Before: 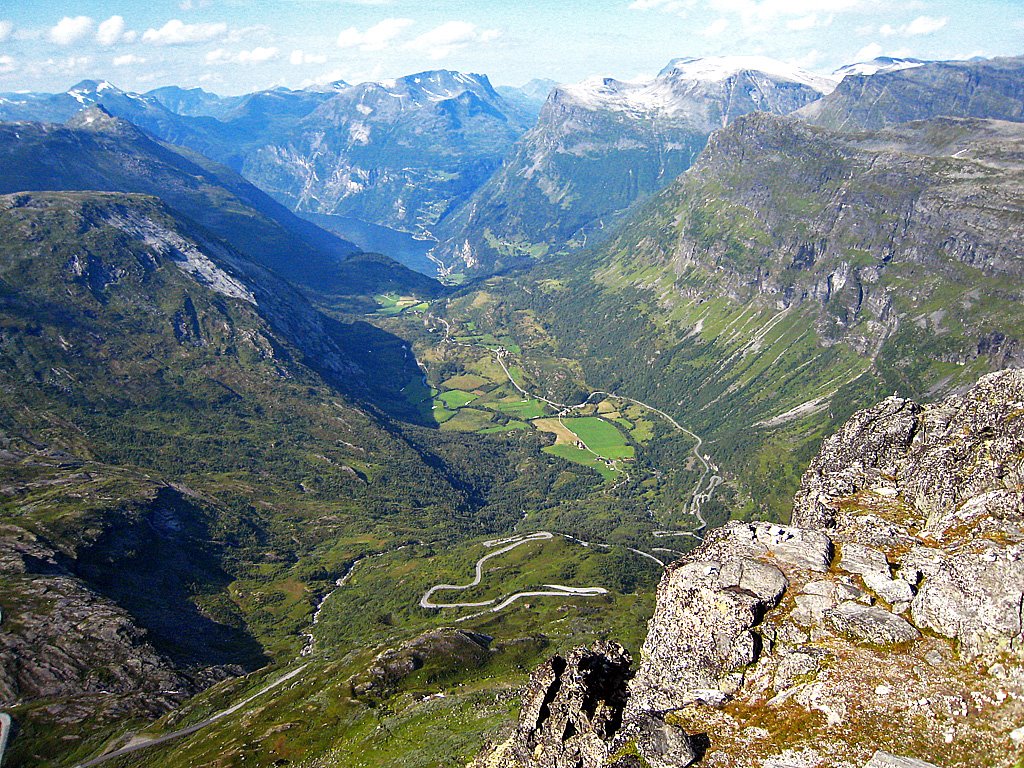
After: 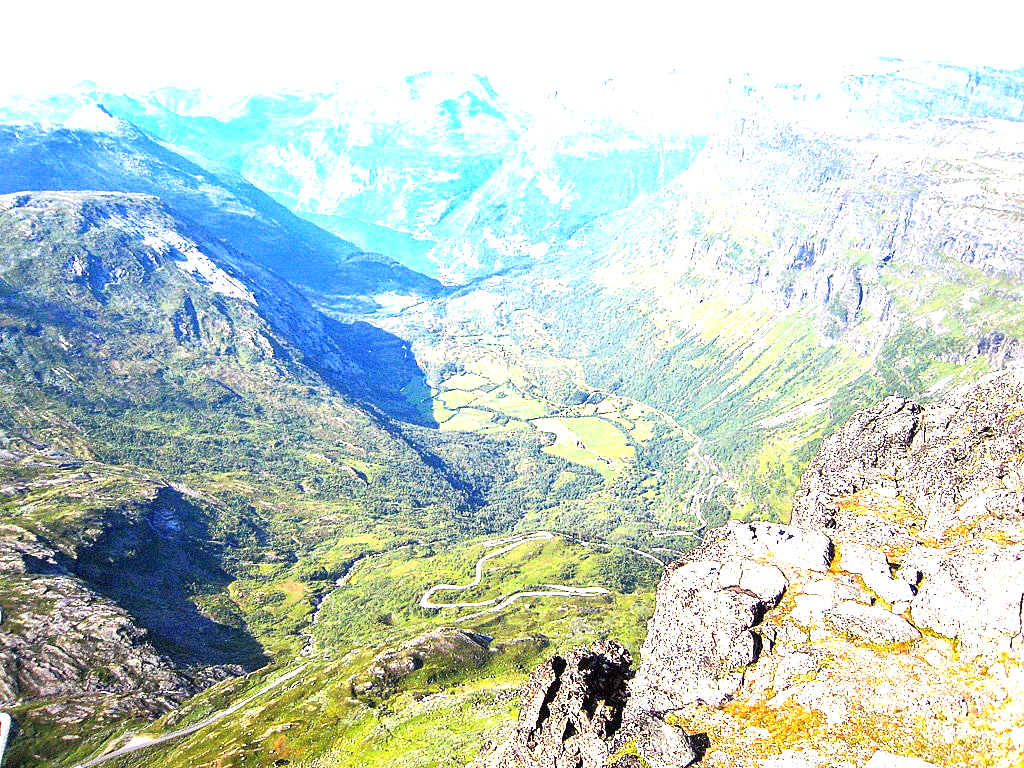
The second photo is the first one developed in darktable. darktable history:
tone equalizer: -8 EV -0.389 EV, -7 EV -0.374 EV, -6 EV -0.307 EV, -5 EV -0.205 EV, -3 EV 0.236 EV, -2 EV 0.318 EV, -1 EV 0.399 EV, +0 EV 0.387 EV, smoothing diameter 24.83%, edges refinement/feathering 14.91, preserve details guided filter
exposure: black level correction 0, exposure 1.95 EV, compensate exposure bias true, compensate highlight preservation false
